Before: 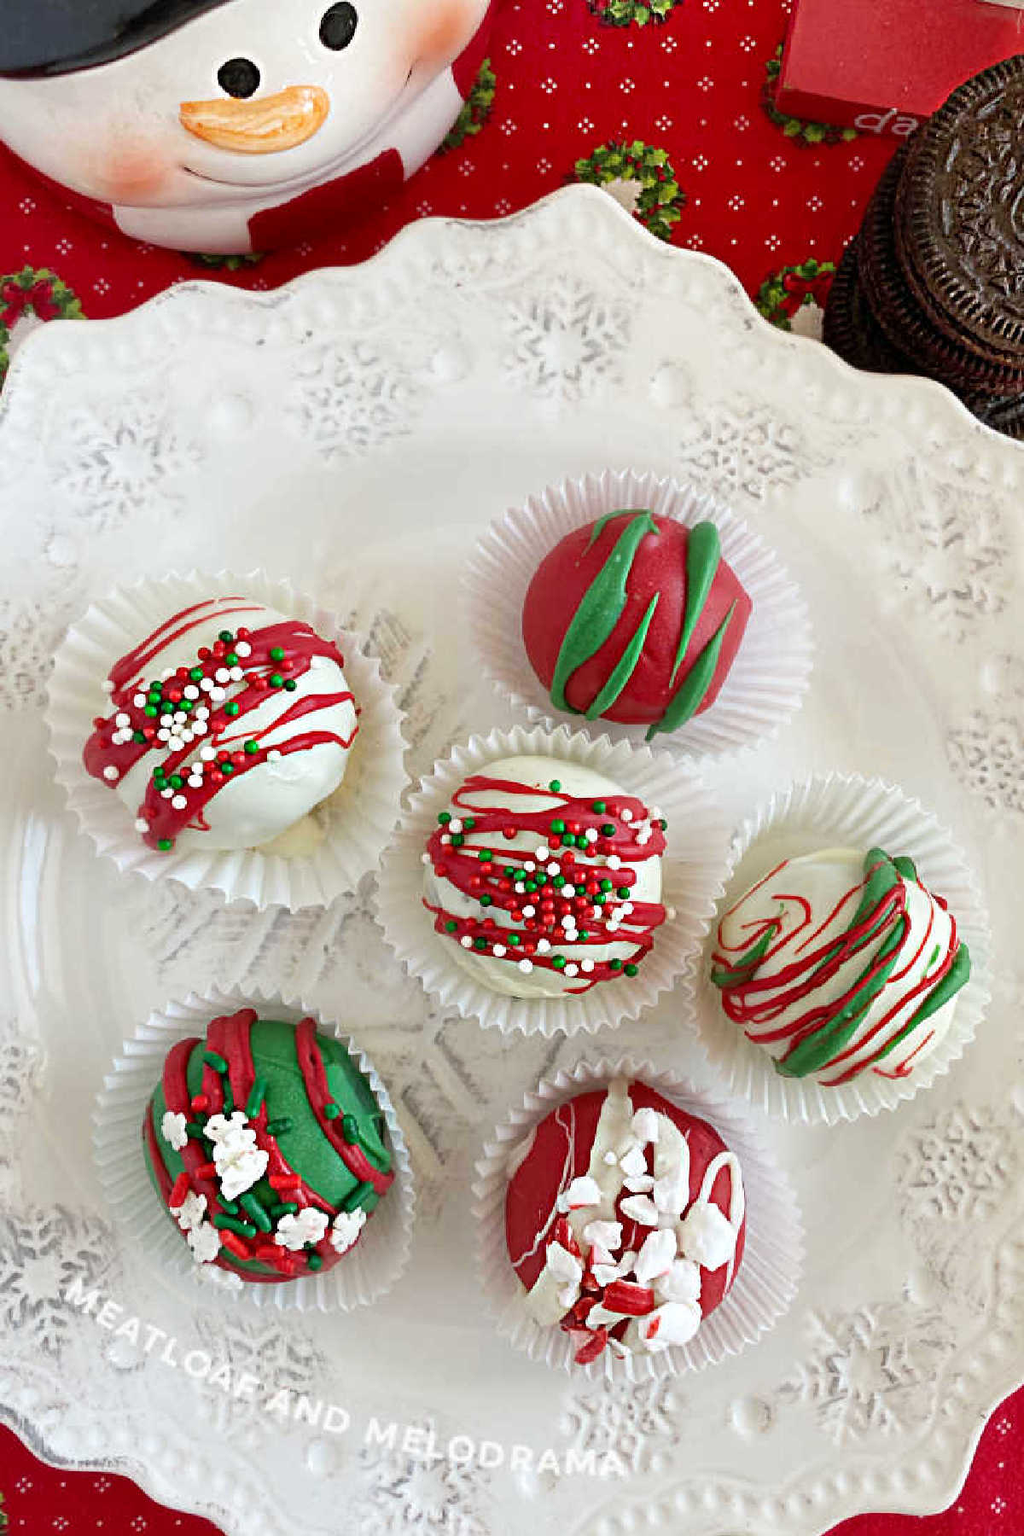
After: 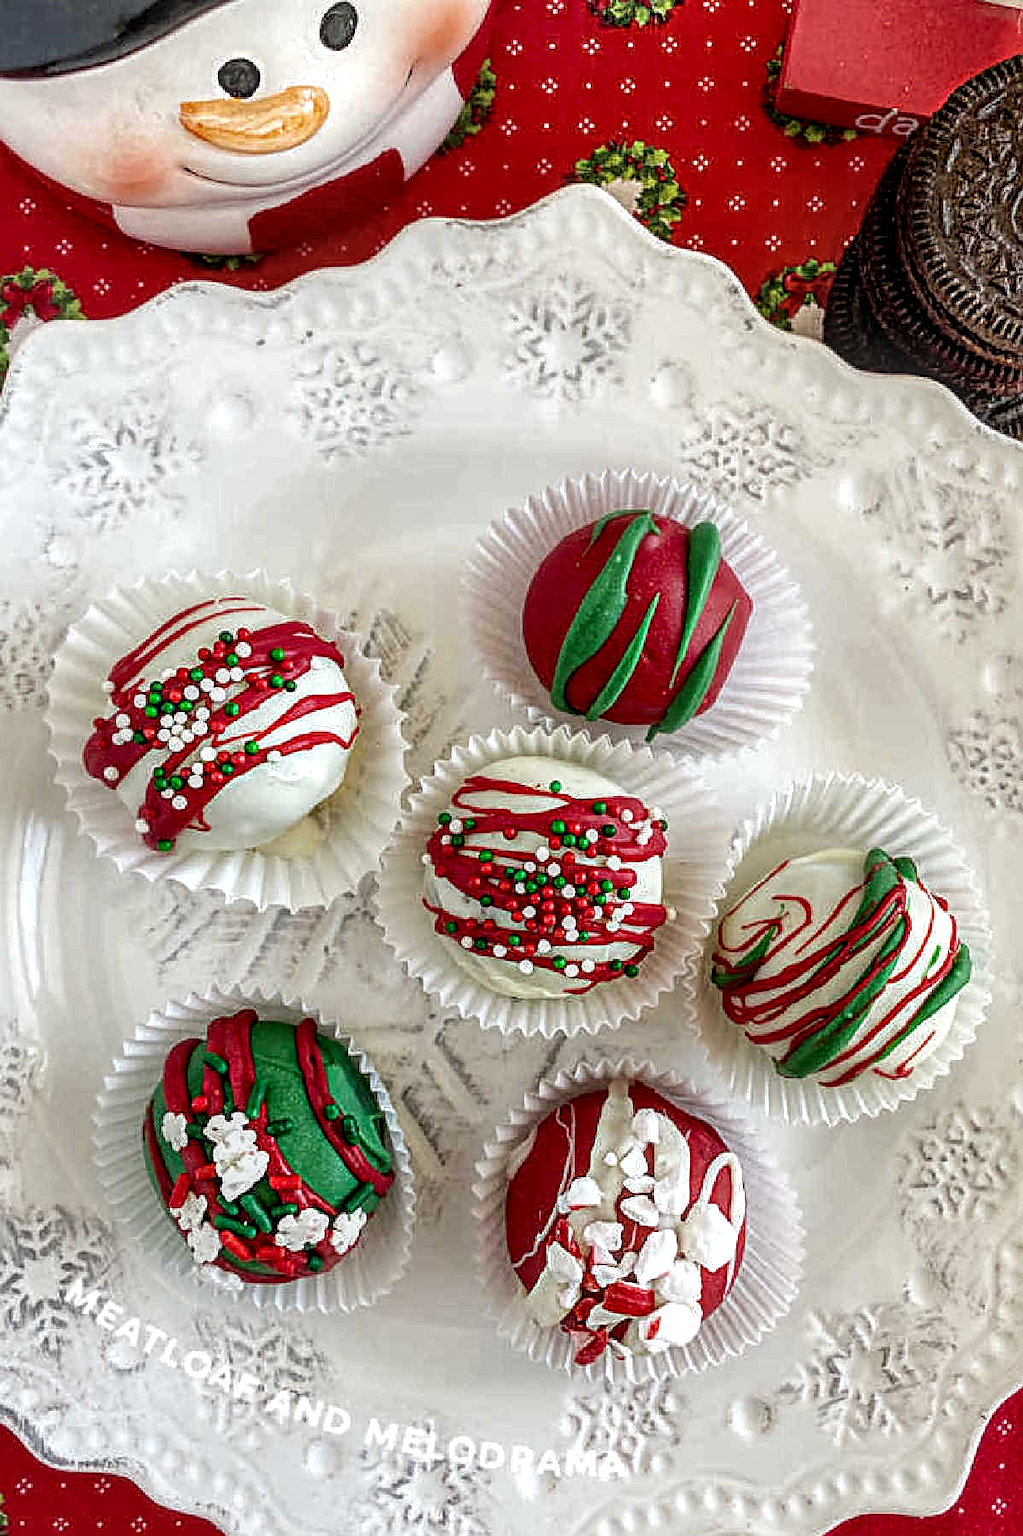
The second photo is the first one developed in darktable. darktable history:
crop: left 0.079%
local contrast: highlights 2%, shadows 3%, detail 182%
shadows and highlights: shadows 24.88, highlights -24.01
tone equalizer: edges refinement/feathering 500, mask exposure compensation -1.57 EV, preserve details no
contrast equalizer: octaves 7, y [[0.5, 0.496, 0.435, 0.435, 0.496, 0.5], [0.5 ×6], [0.5 ×6], [0 ×6], [0 ×6]], mix 0.307
exposure: exposure 0.014 EV, compensate highlight preservation false
sharpen: on, module defaults
